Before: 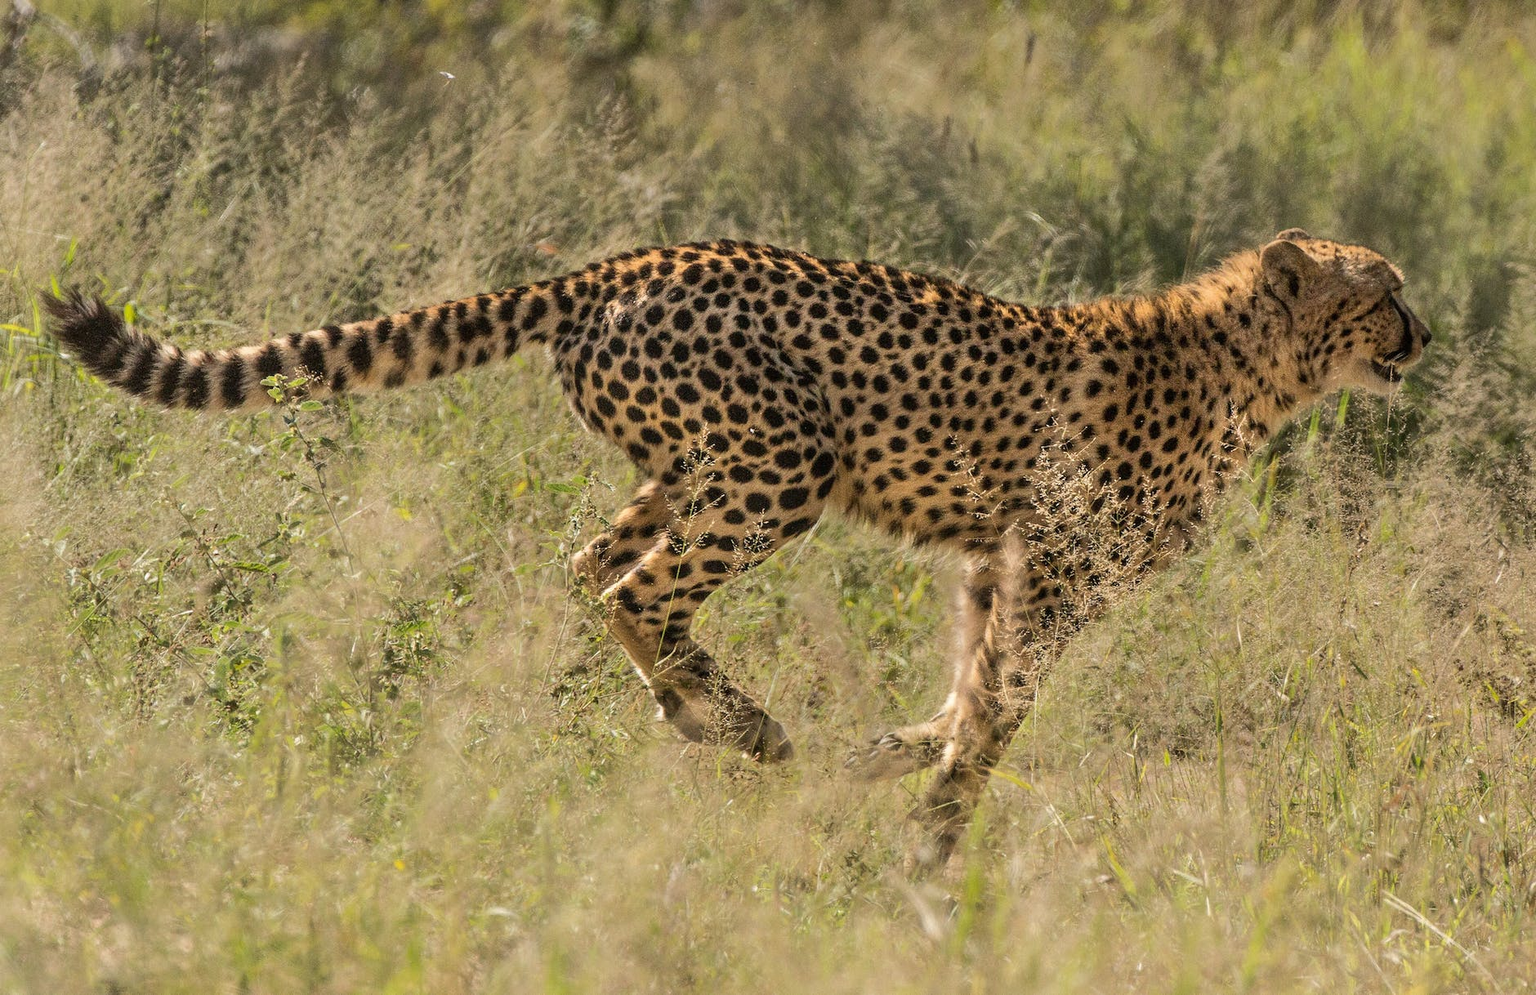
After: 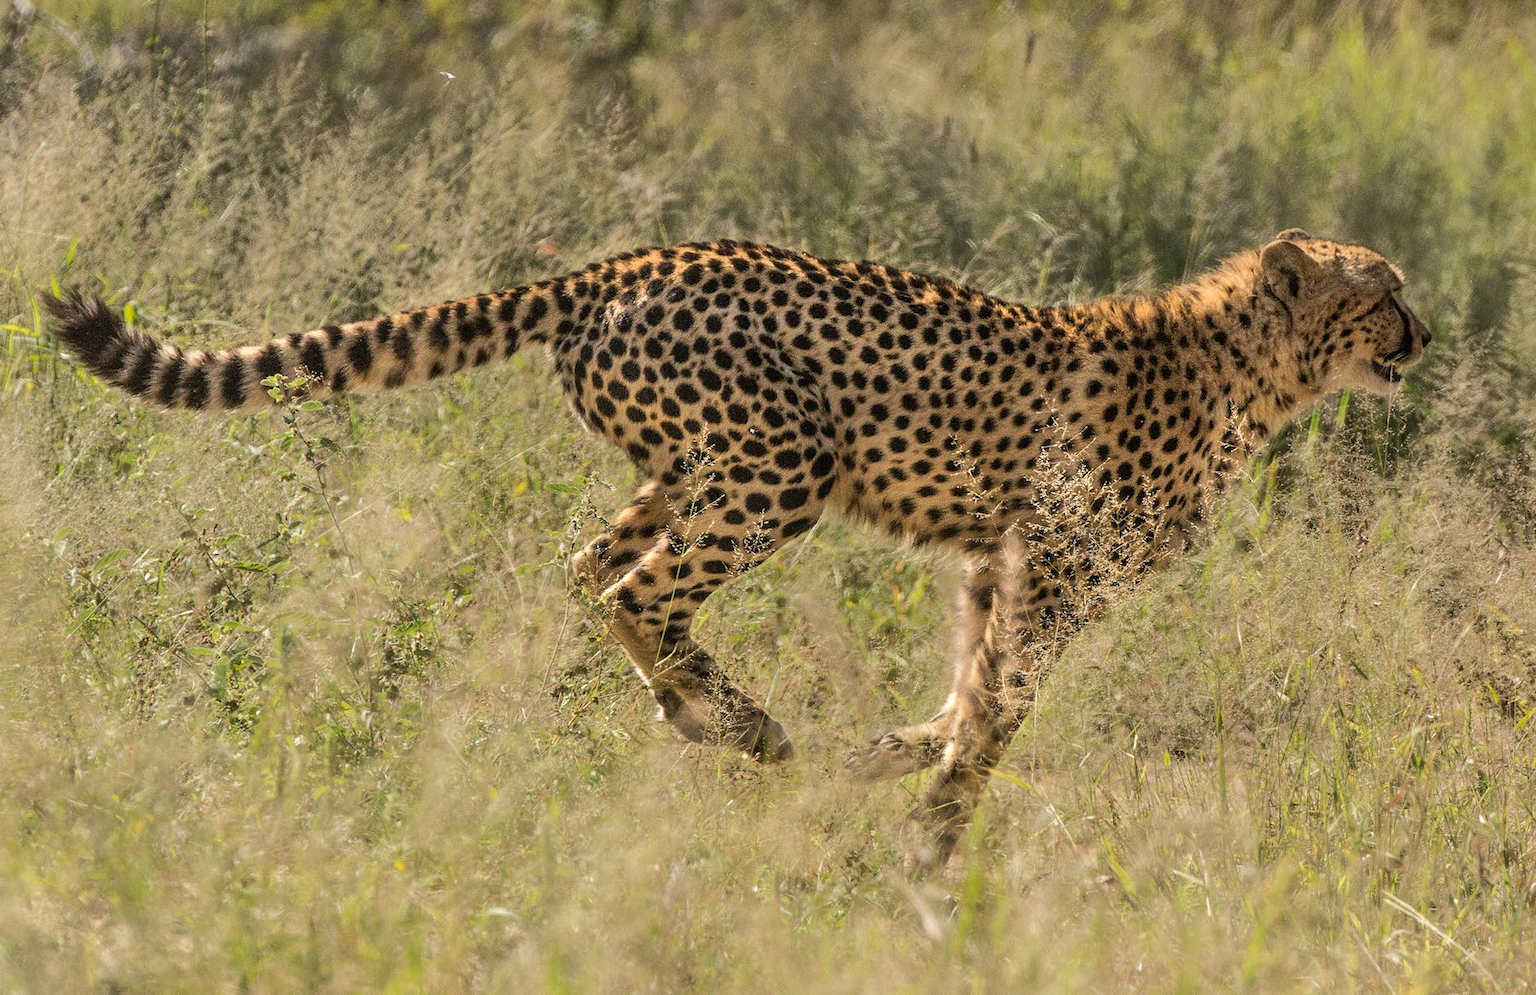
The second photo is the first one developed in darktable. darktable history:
shadows and highlights: shadows 37.27, highlights -28.18, soften with gaussian
exposure: exposure 0.081 EV, compensate highlight preservation false
